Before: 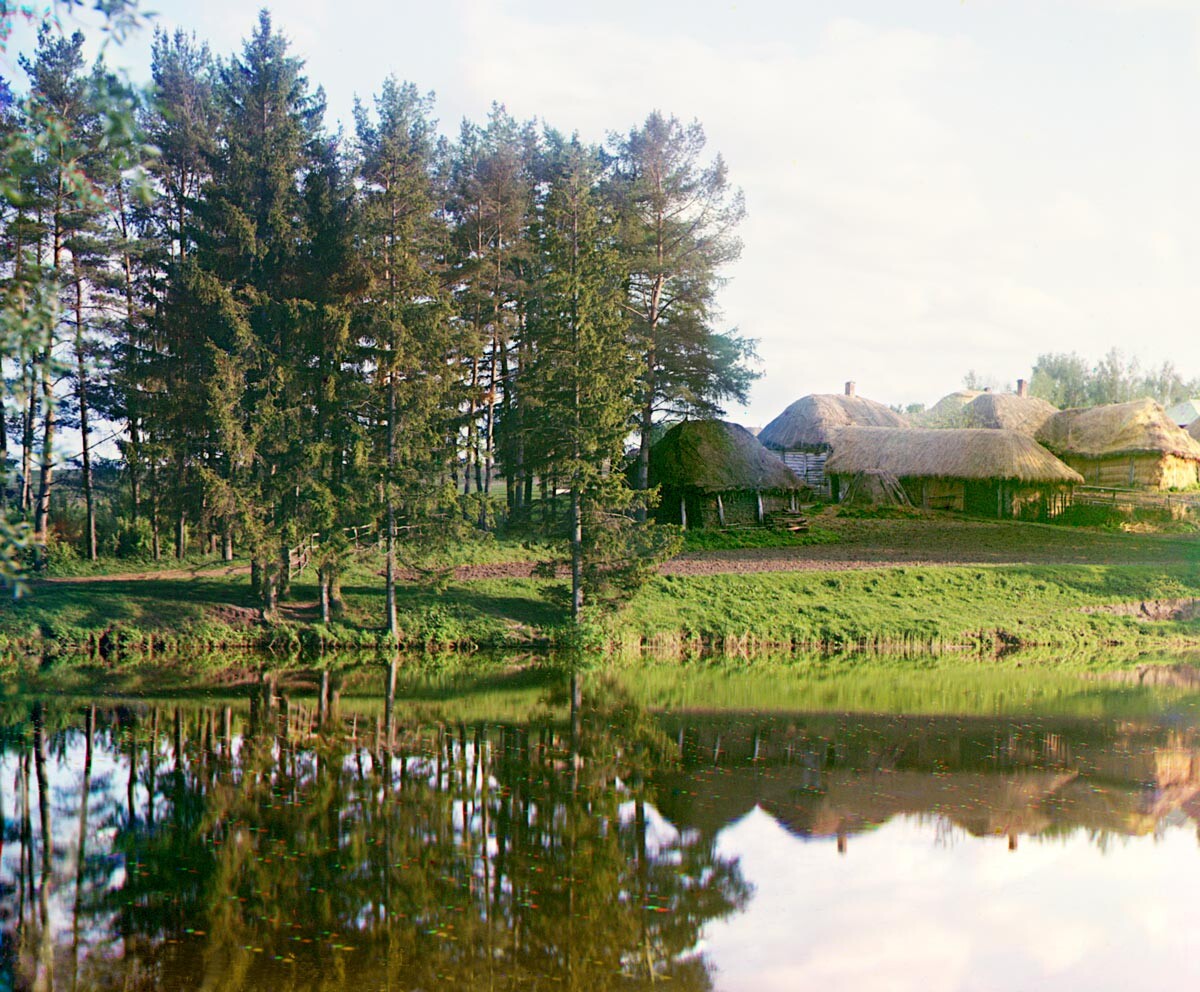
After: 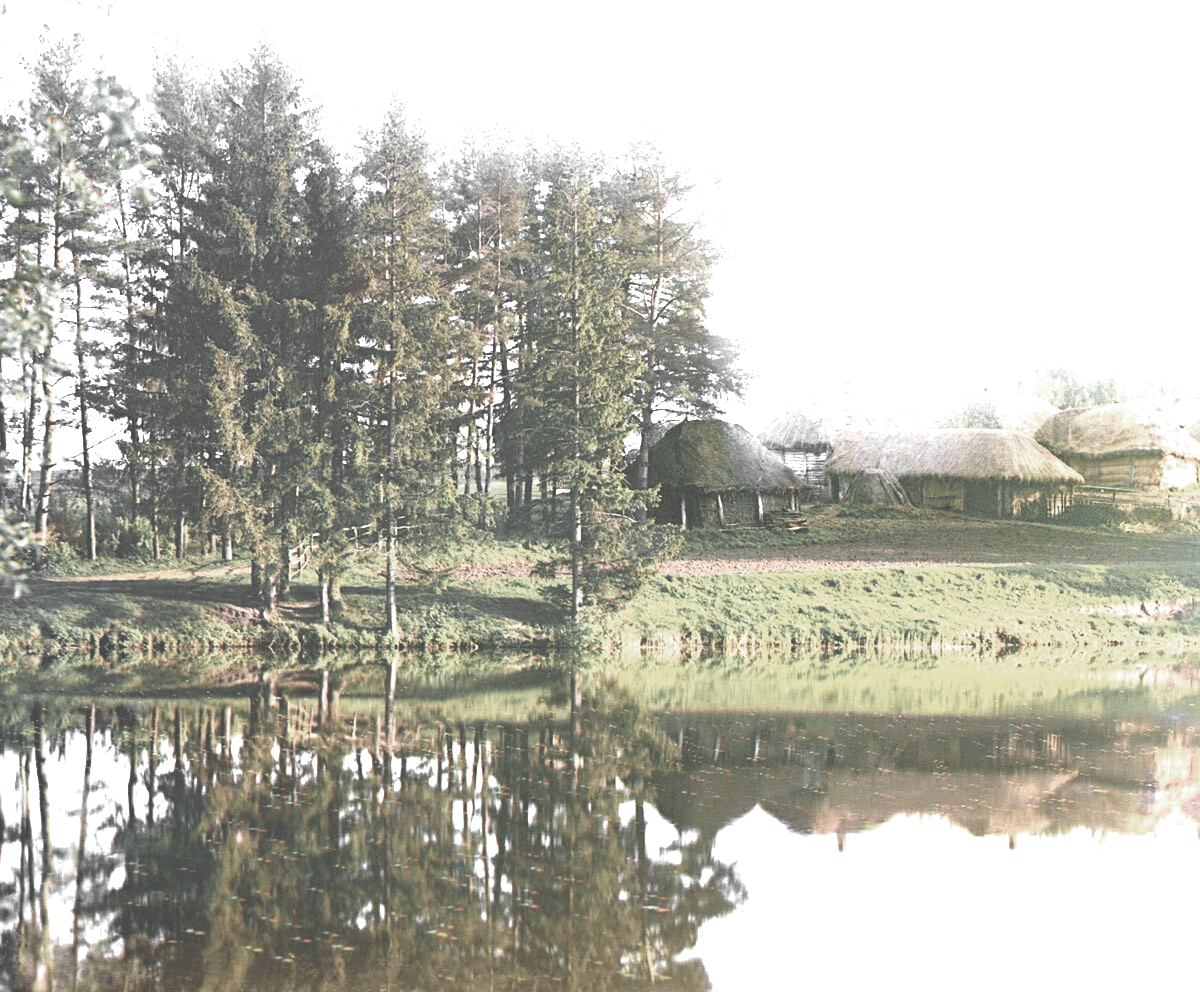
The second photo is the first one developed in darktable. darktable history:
velvia: on, module defaults
exposure: black level correction -0.023, exposure 1.396 EV, compensate highlight preservation false
color zones: curves: ch0 [(0, 0.613) (0.01, 0.613) (0.245, 0.448) (0.498, 0.529) (0.642, 0.665) (0.879, 0.777) (0.99, 0.613)]; ch1 [(0, 0.035) (0.121, 0.189) (0.259, 0.197) (0.415, 0.061) (0.589, 0.022) (0.732, 0.022) (0.857, 0.026) (0.991, 0.053)]
